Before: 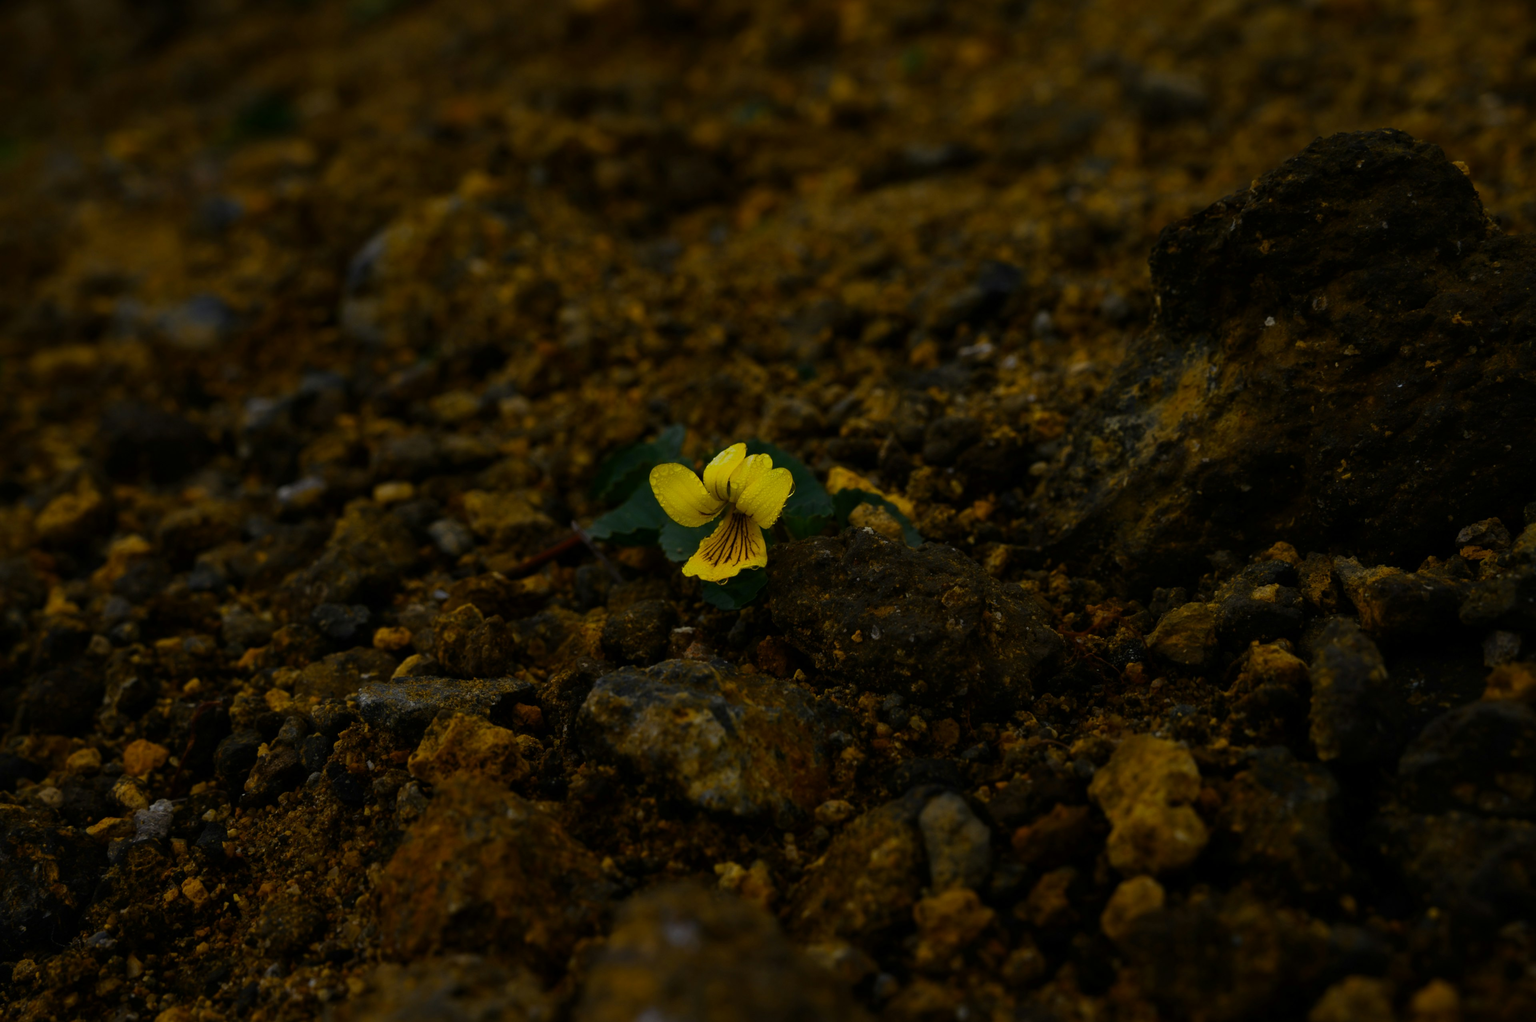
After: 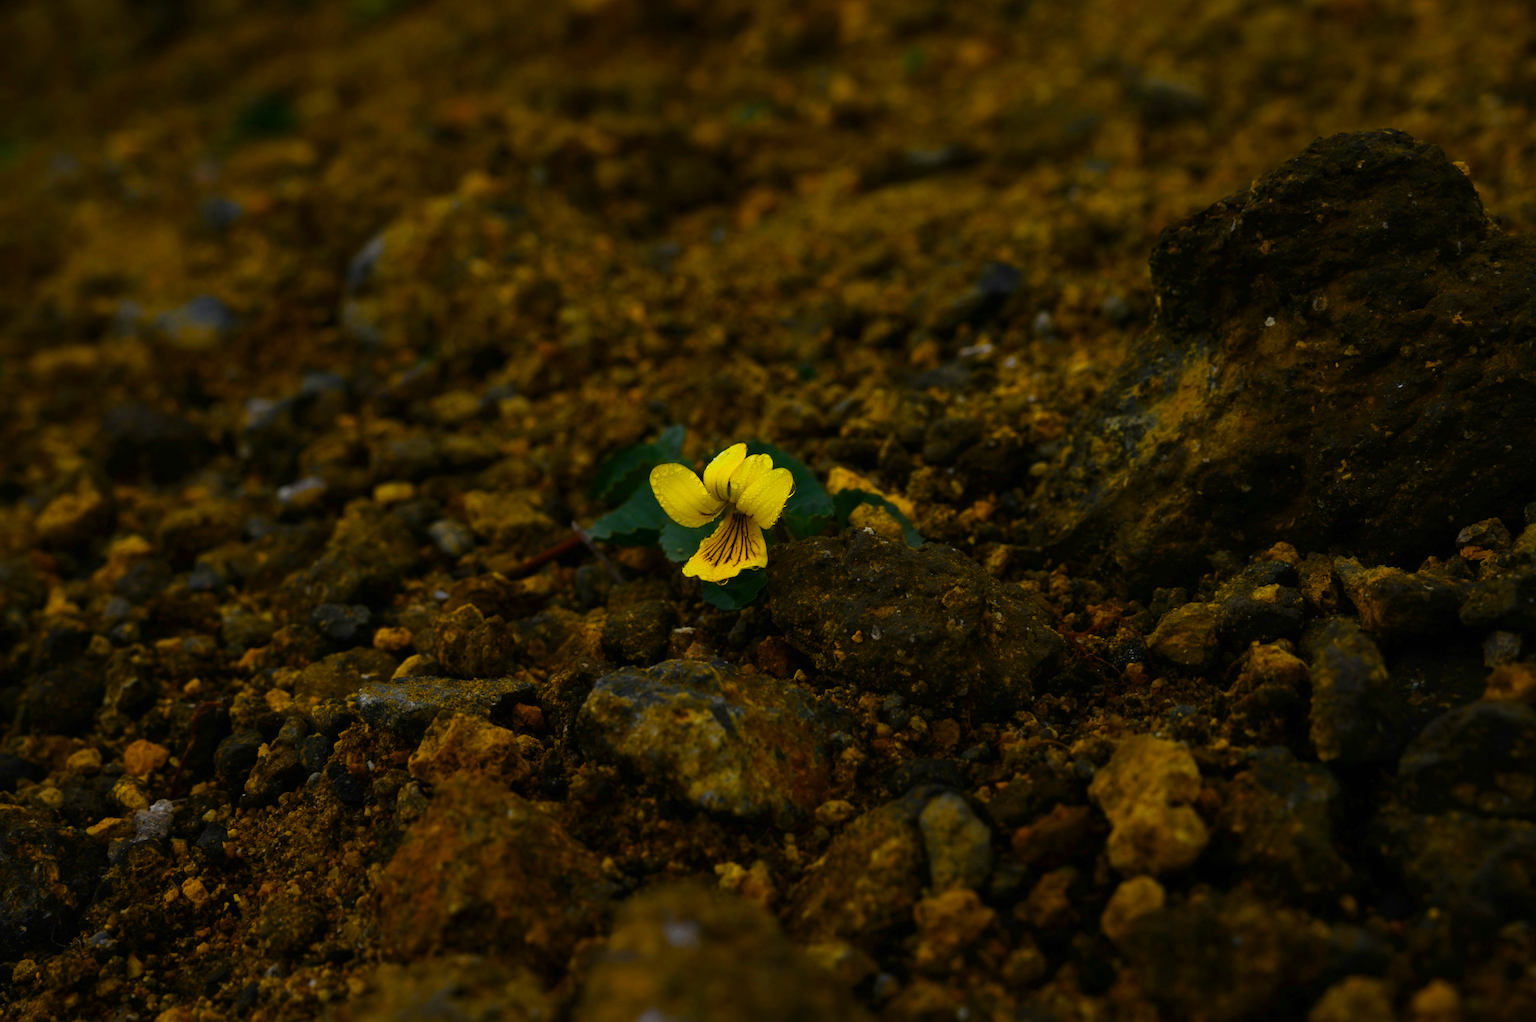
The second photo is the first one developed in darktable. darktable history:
exposure: black level correction 0, exposure 0.698 EV, compensate highlight preservation false
color balance rgb: global offset › hue 171.08°, perceptual saturation grading › global saturation 25.085%, global vibrance 20%
